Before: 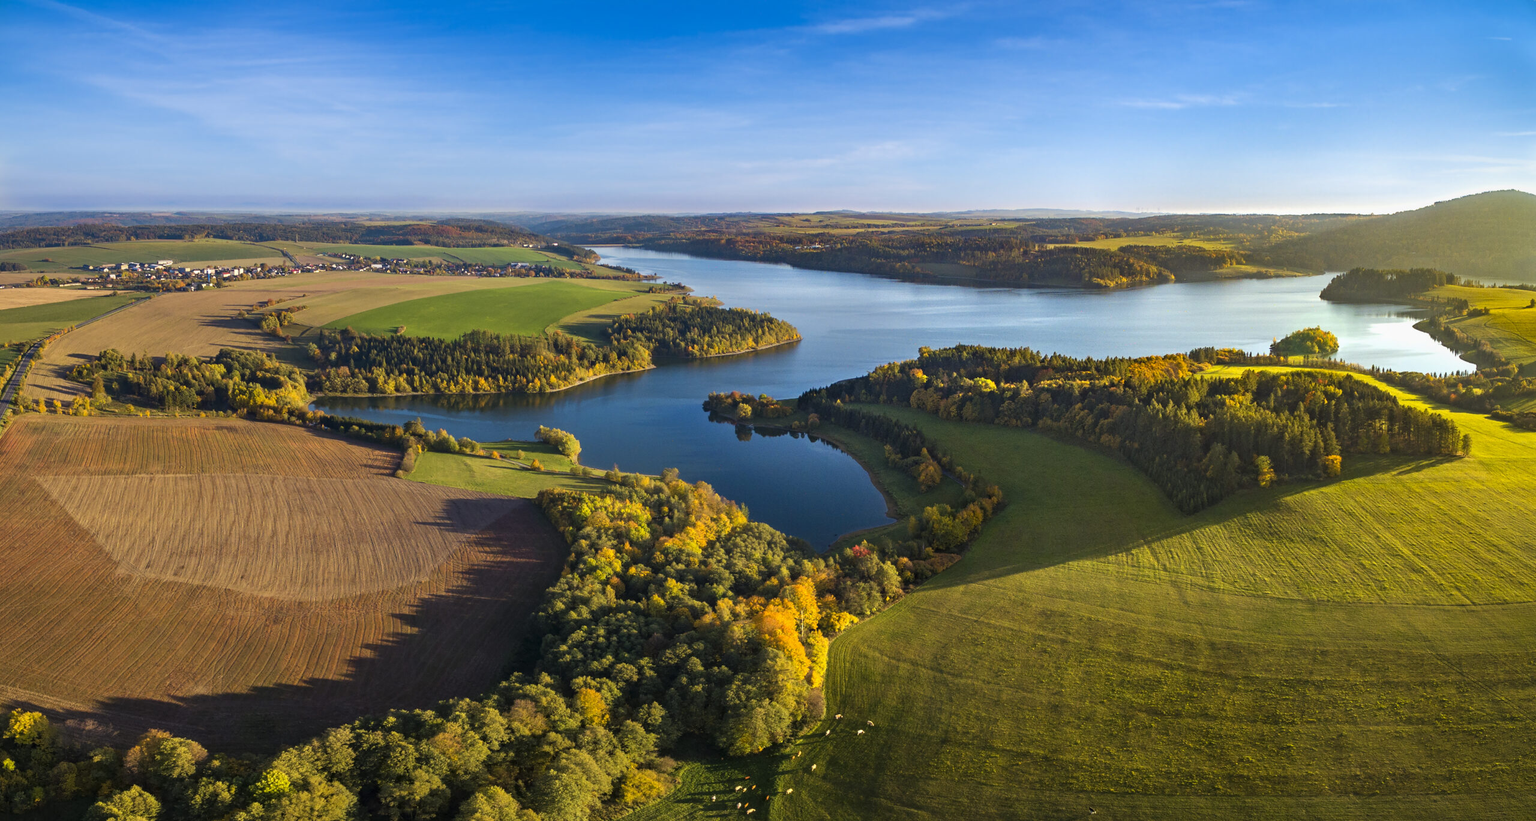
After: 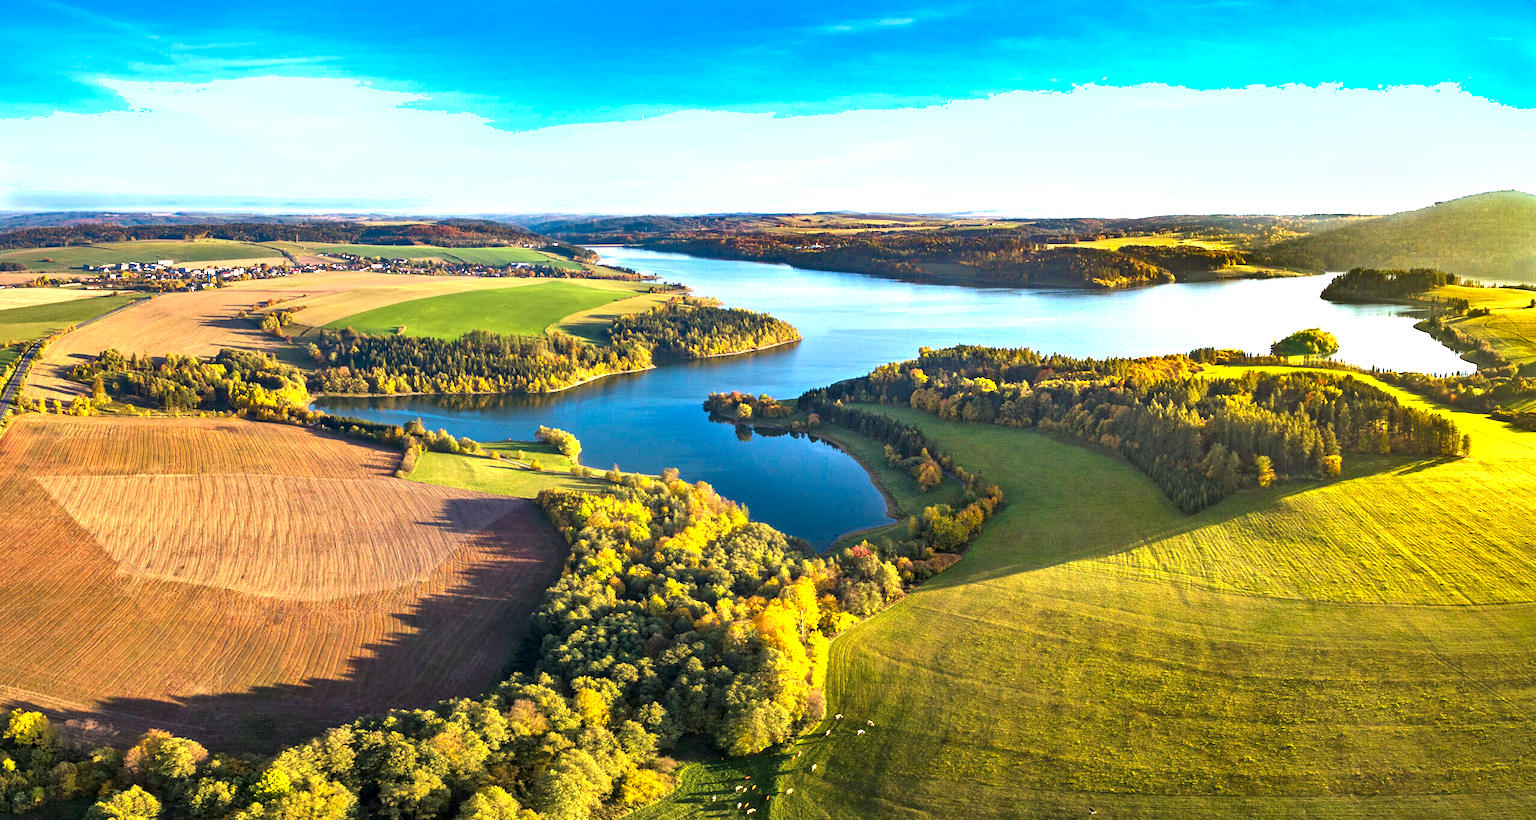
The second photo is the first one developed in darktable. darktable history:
exposure: exposure 0.634 EV, compensate exposure bias true, compensate highlight preservation false
local contrast: highlights 107%, shadows 99%, detail 119%, midtone range 0.2
shadows and highlights: shadows 52.78, soften with gaussian
